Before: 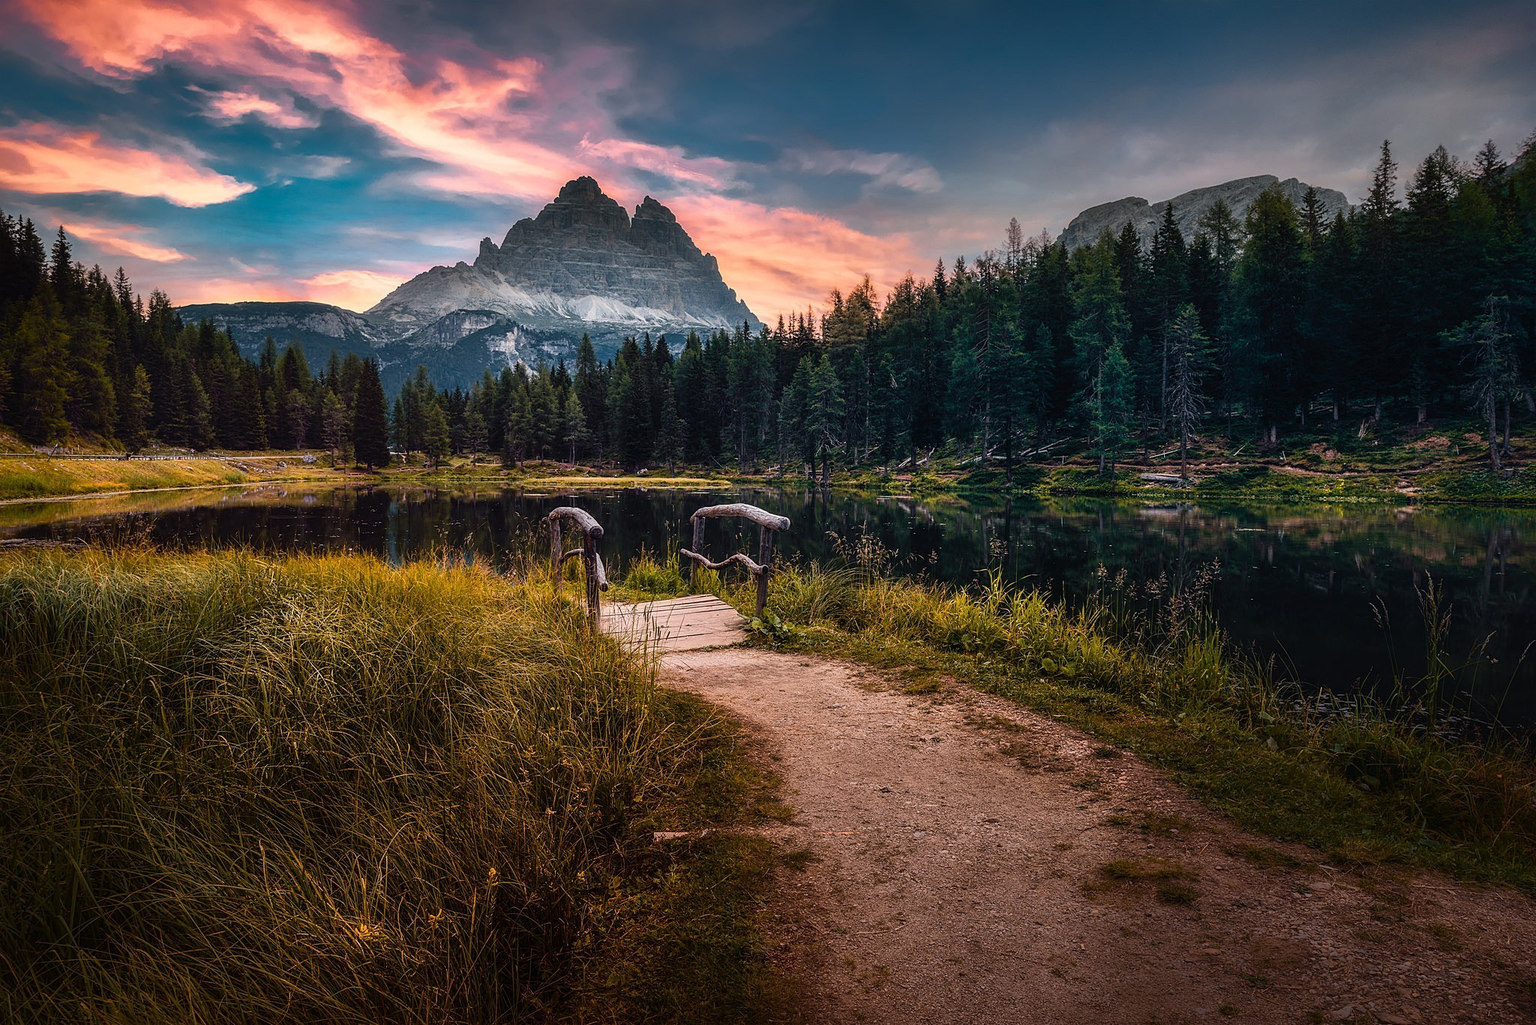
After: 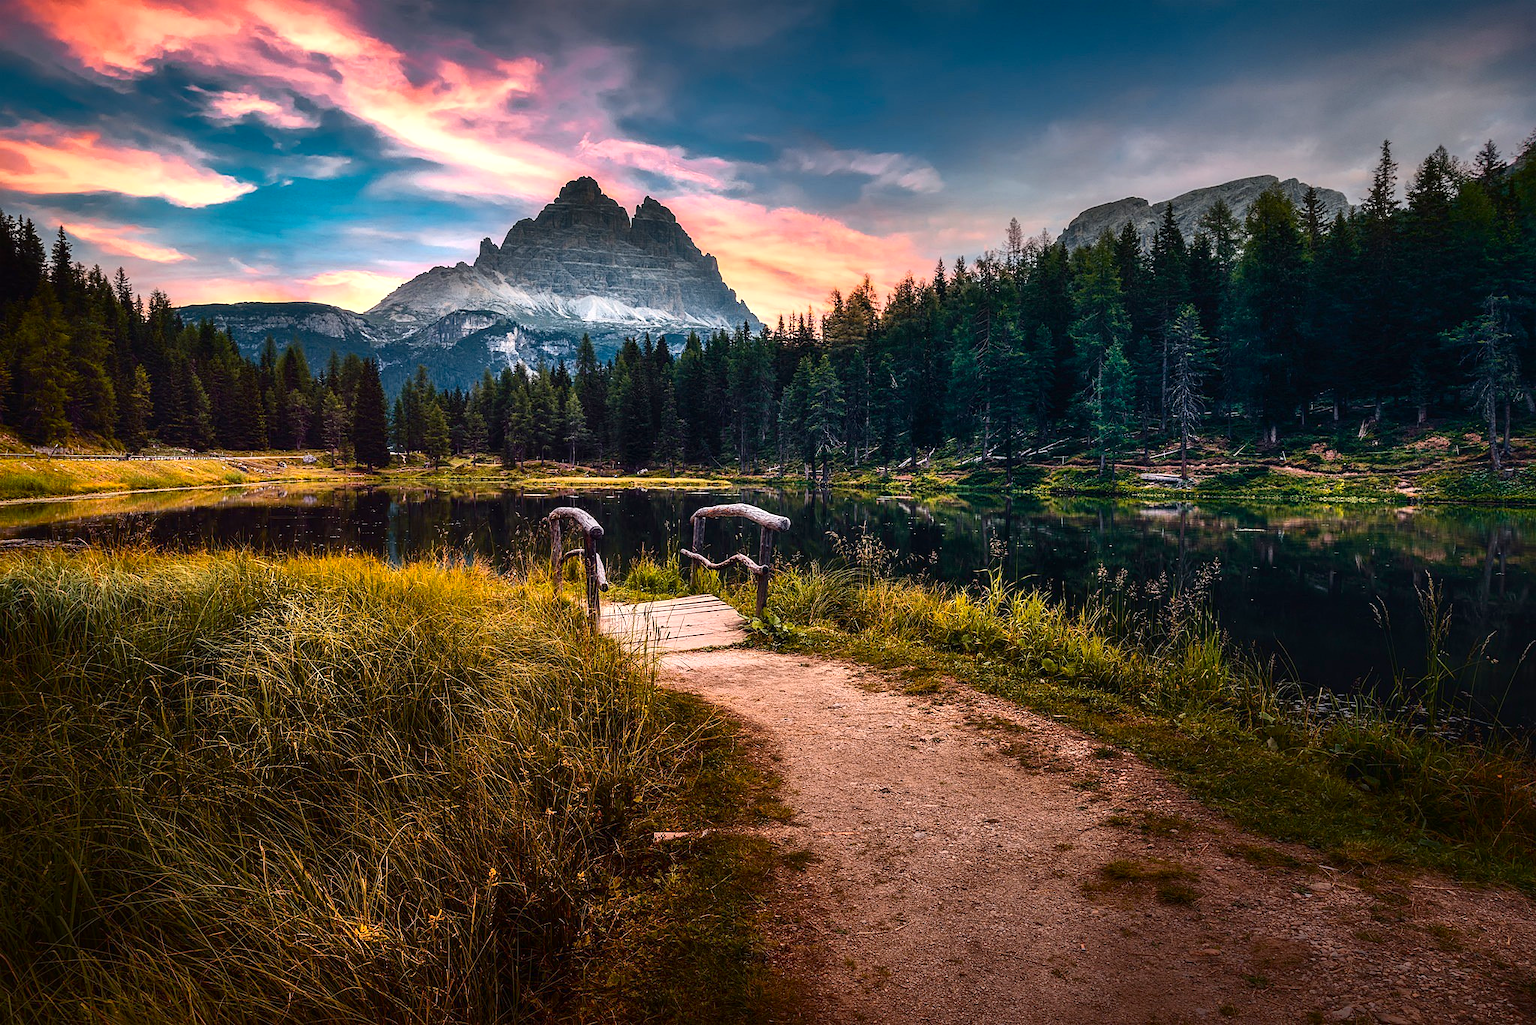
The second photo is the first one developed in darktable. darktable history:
shadows and highlights: shadows 31.55, highlights -32.8, soften with gaussian
contrast brightness saturation: contrast 0.13, brightness -0.051, saturation 0.163
exposure: exposure 0.493 EV, compensate highlight preservation false
